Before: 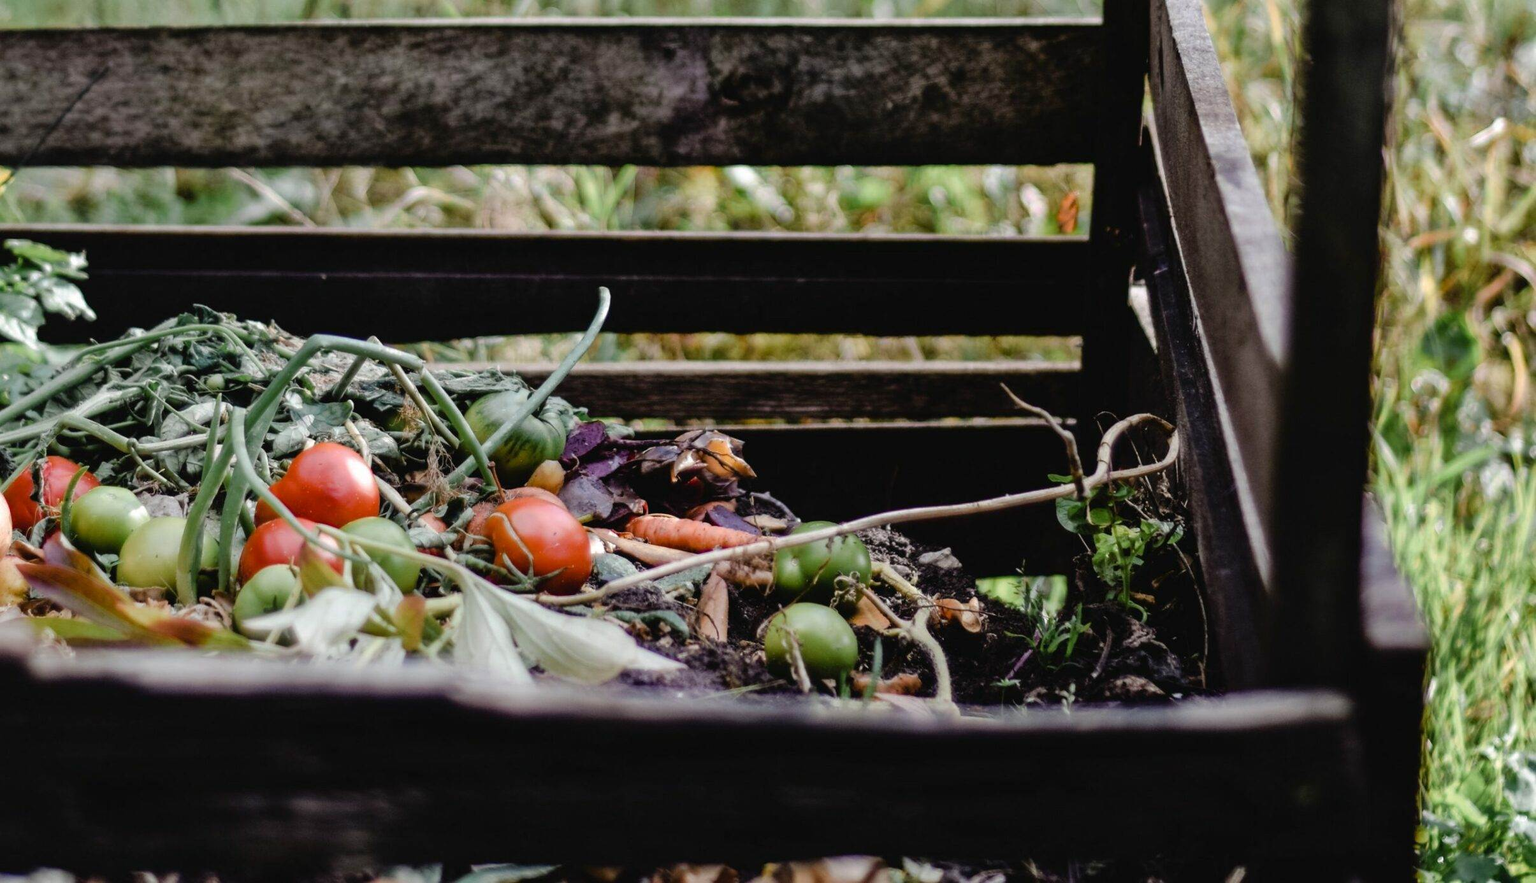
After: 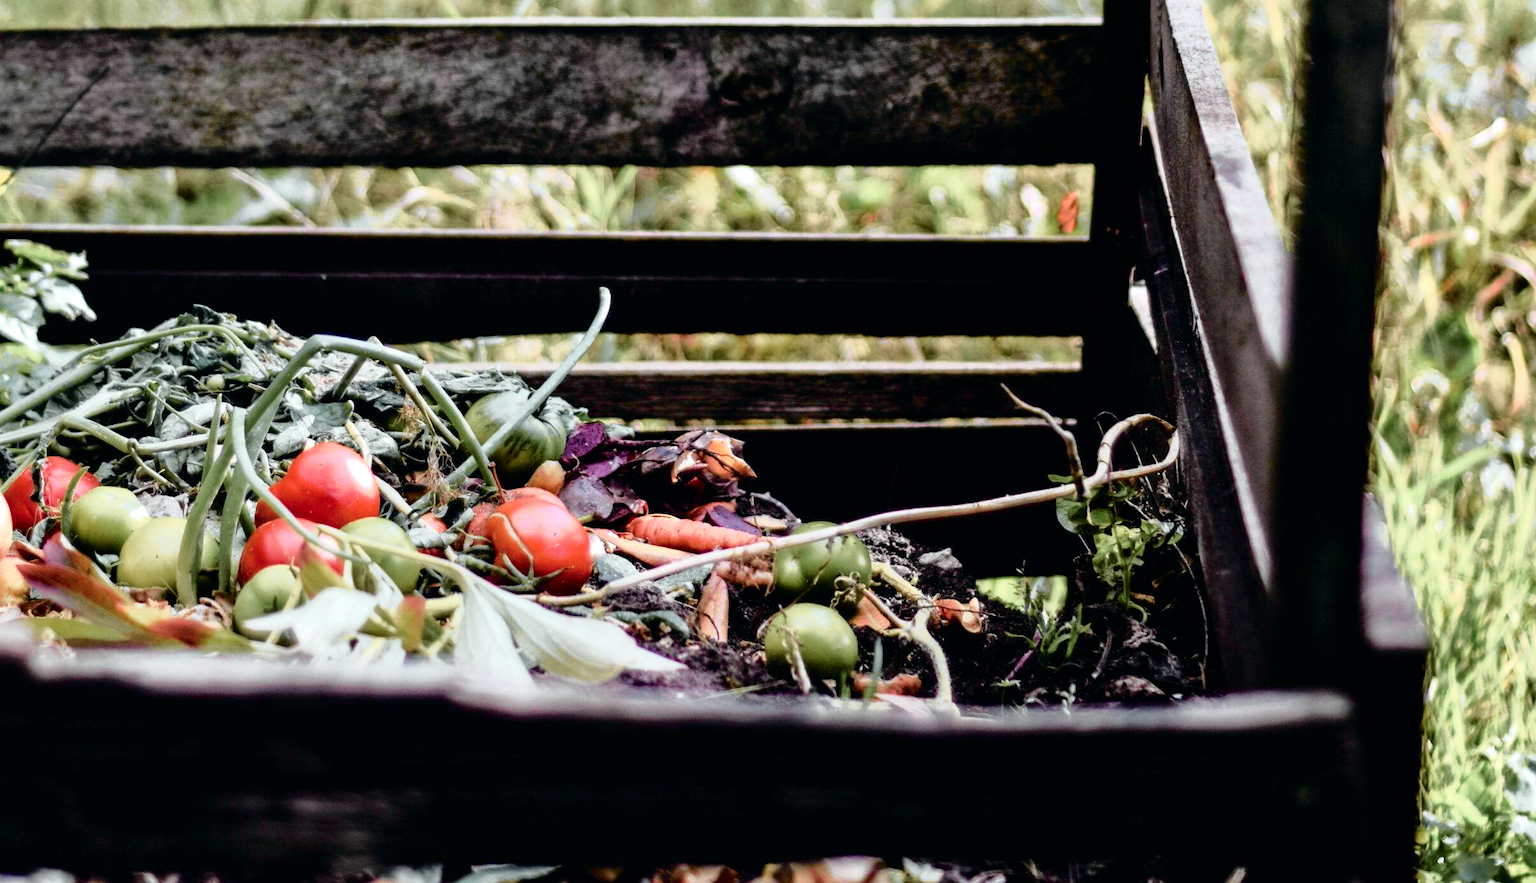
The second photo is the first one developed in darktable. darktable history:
exposure: black level correction 0.003, exposure 0.383 EV, compensate highlight preservation false
tone curve: curves: ch0 [(0, 0) (0.105, 0.068) (0.195, 0.162) (0.283, 0.283) (0.384, 0.404) (0.485, 0.531) (0.638, 0.681) (0.795, 0.879) (1, 0.977)]; ch1 [(0, 0) (0.161, 0.092) (0.35, 0.33) (0.379, 0.401) (0.456, 0.469) (0.504, 0.498) (0.53, 0.532) (0.58, 0.619) (0.635, 0.671) (1, 1)]; ch2 [(0, 0) (0.371, 0.362) (0.437, 0.437) (0.483, 0.484) (0.53, 0.515) (0.56, 0.58) (0.622, 0.606) (1, 1)], color space Lab, independent channels, preserve colors none
